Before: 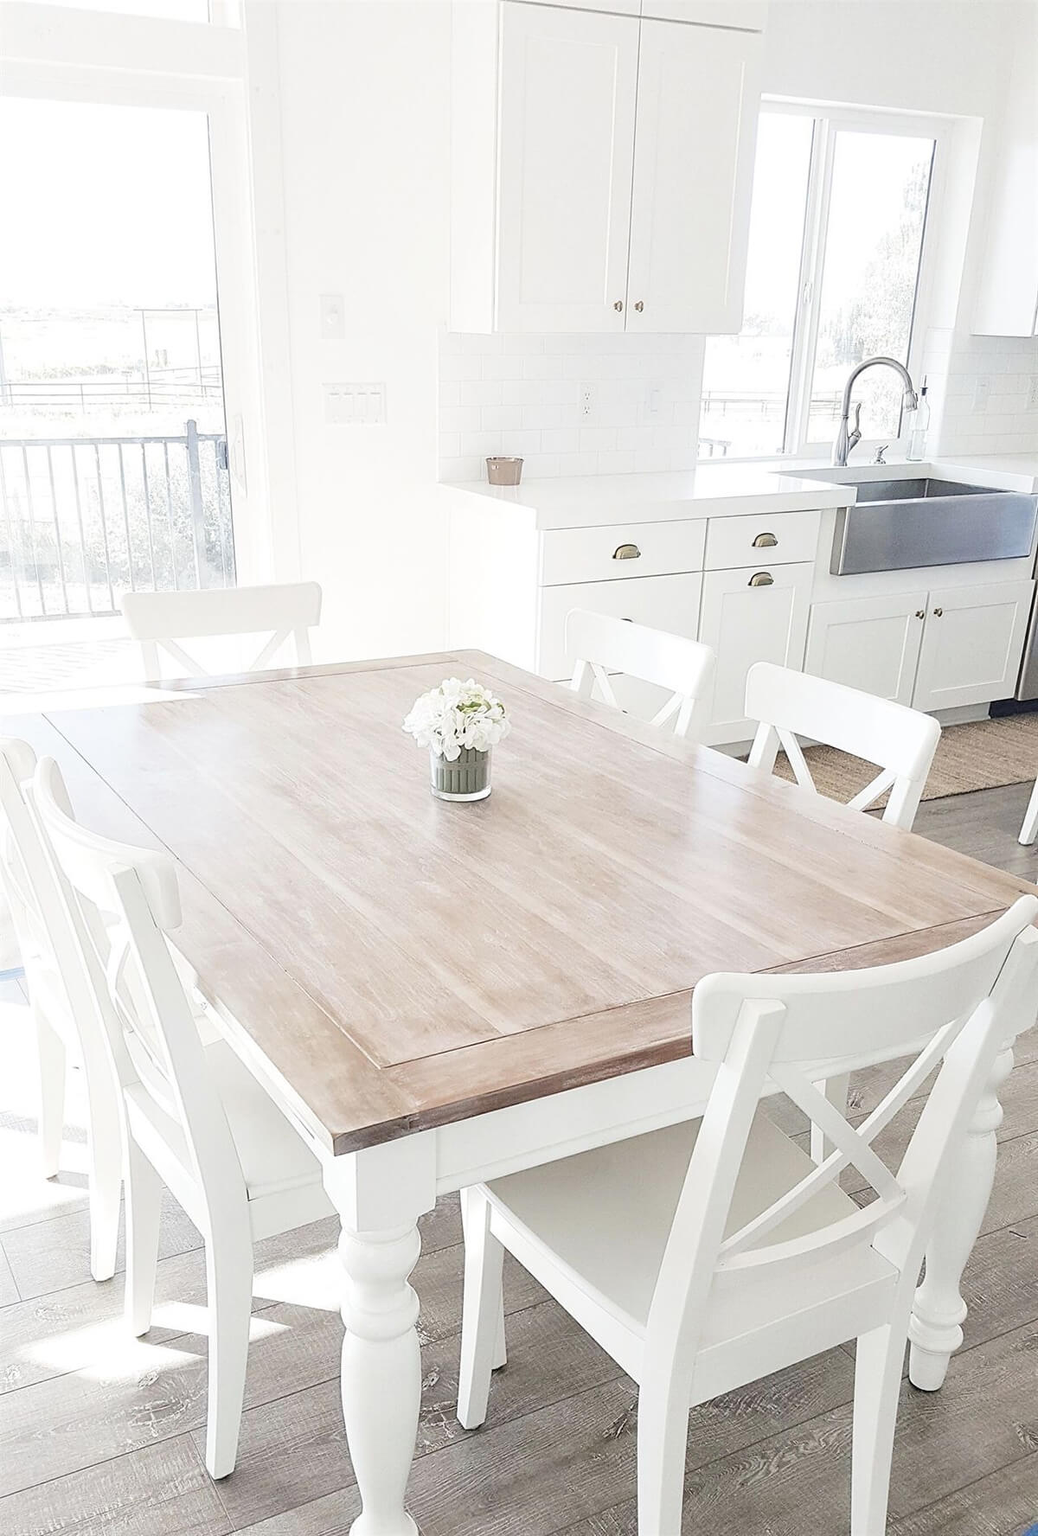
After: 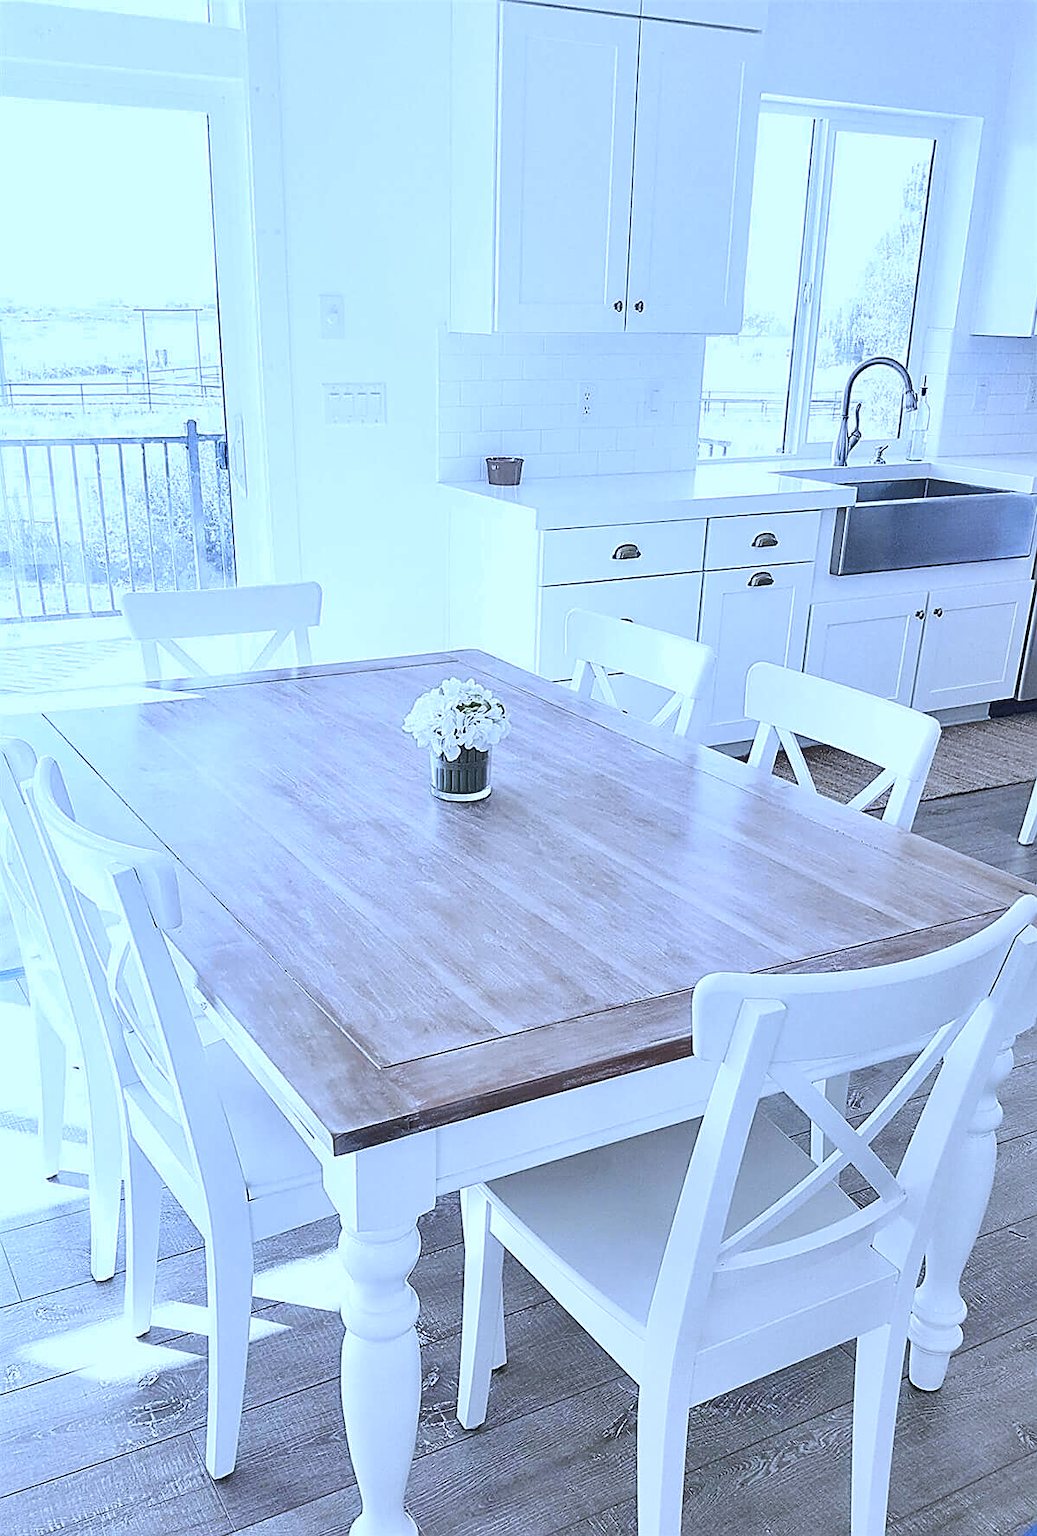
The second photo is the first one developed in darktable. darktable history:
sharpen: on, module defaults
shadows and highlights: low approximation 0.01, soften with gaussian
white balance: red 0.871, blue 1.249
